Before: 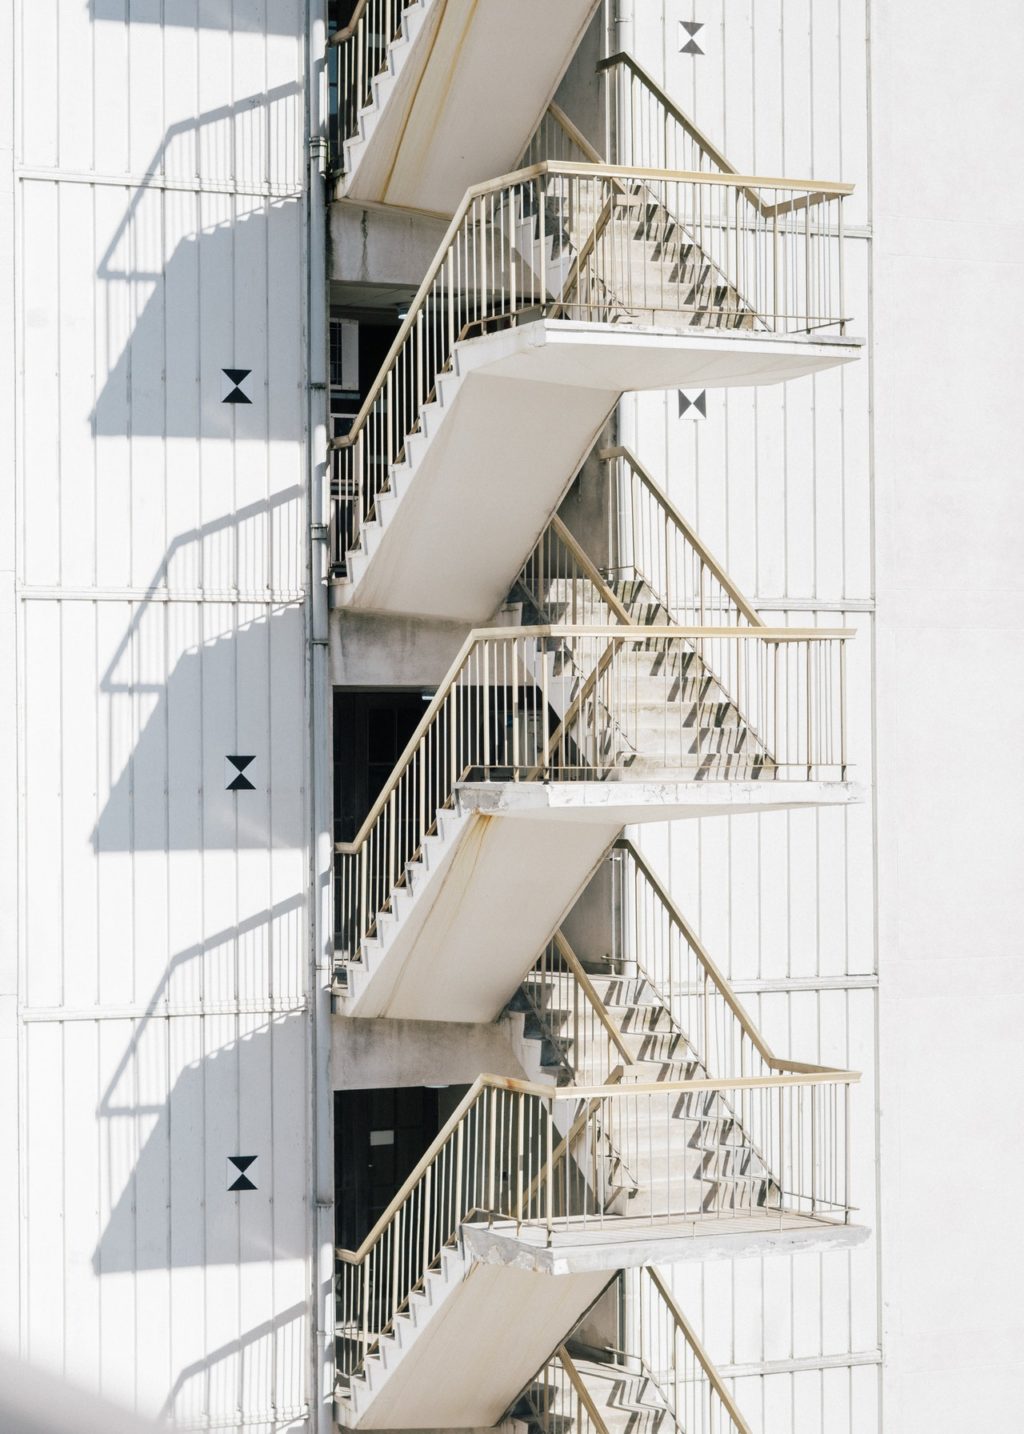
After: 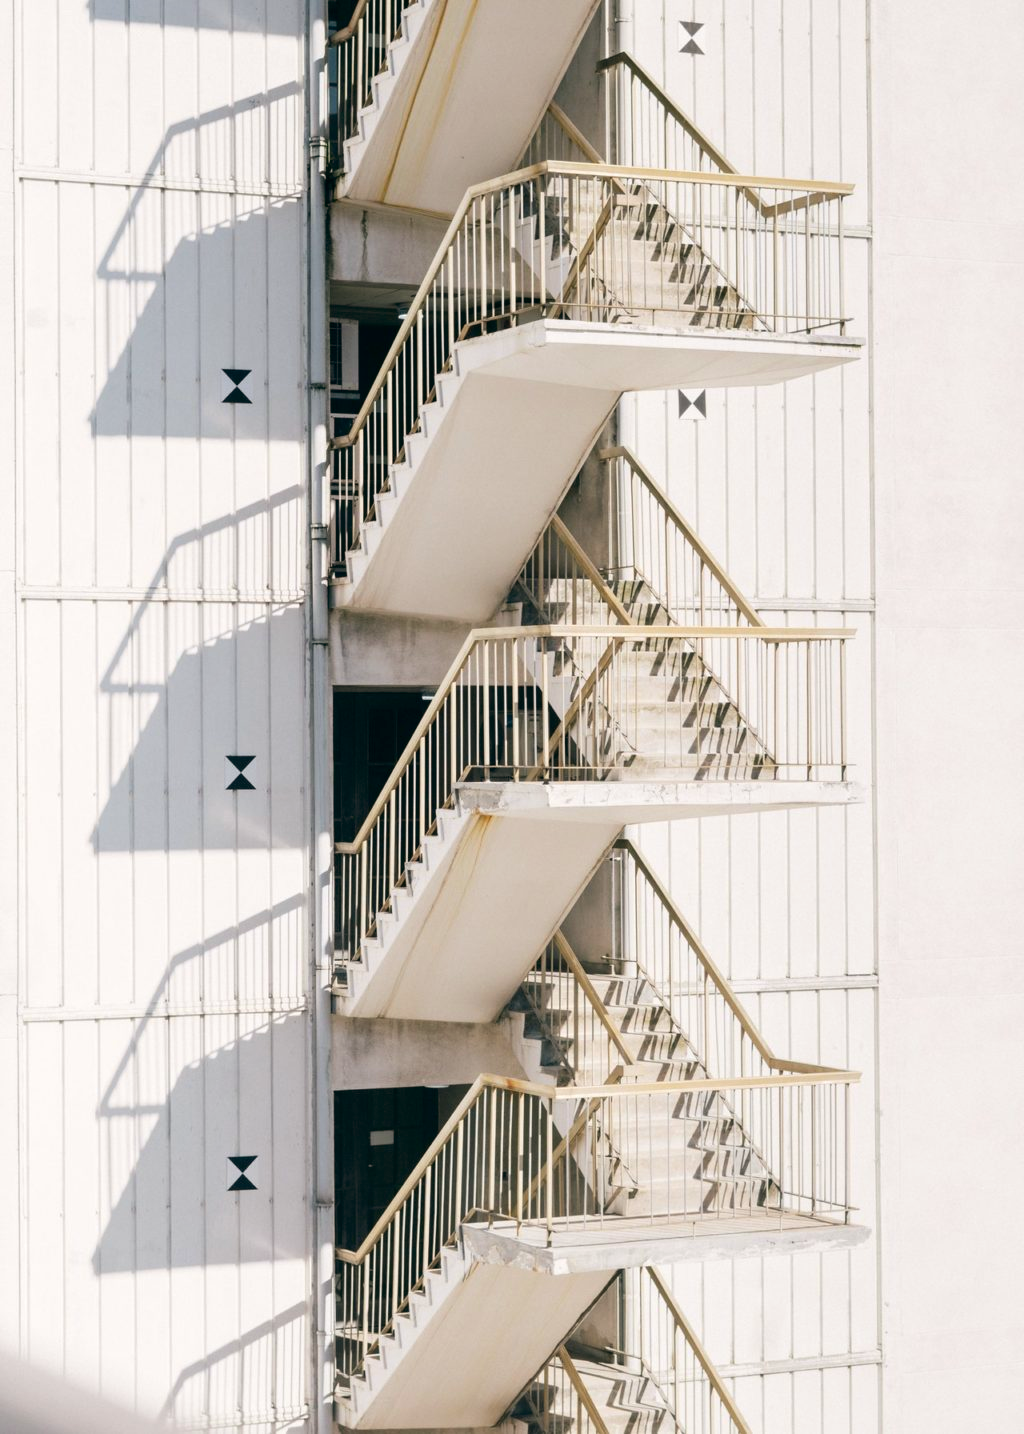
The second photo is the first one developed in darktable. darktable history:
color balance: lift [1, 0.998, 1.001, 1.002], gamma [1, 1.02, 1, 0.98], gain [1, 1.02, 1.003, 0.98]
tone equalizer: on, module defaults
contrast brightness saturation: contrast 0.04, saturation 0.16
